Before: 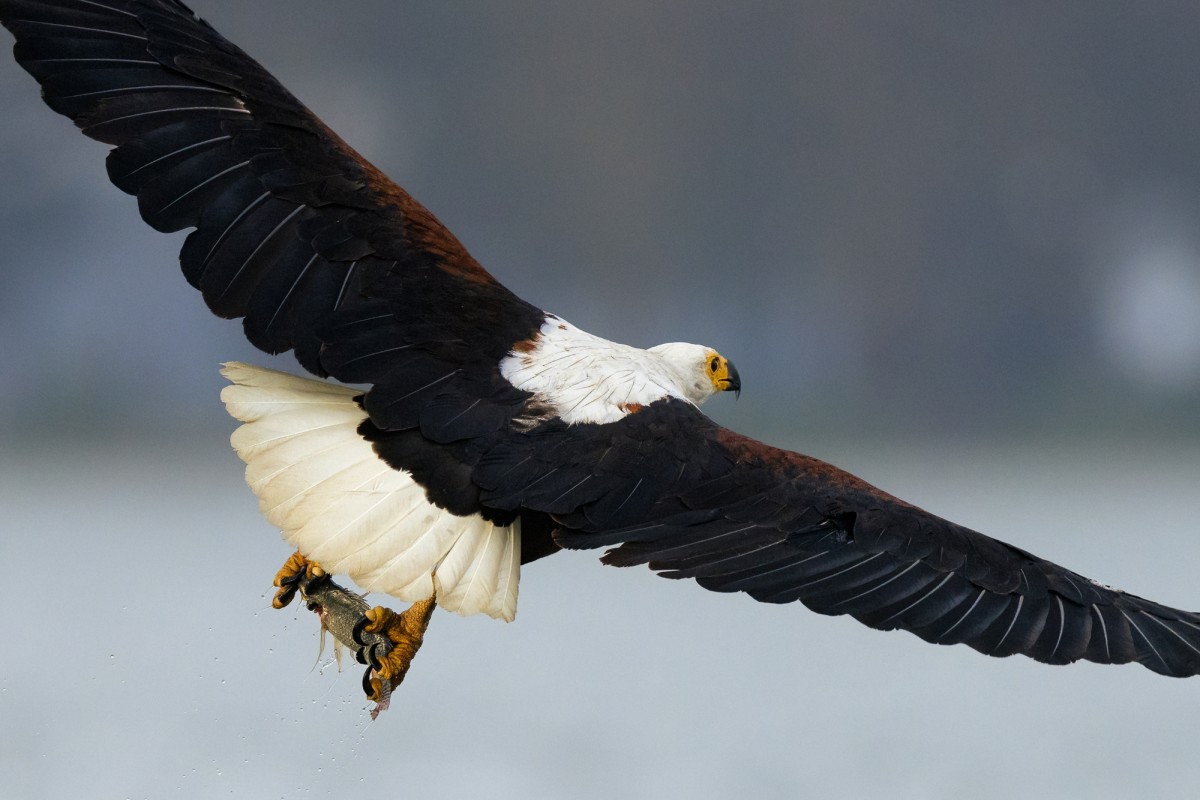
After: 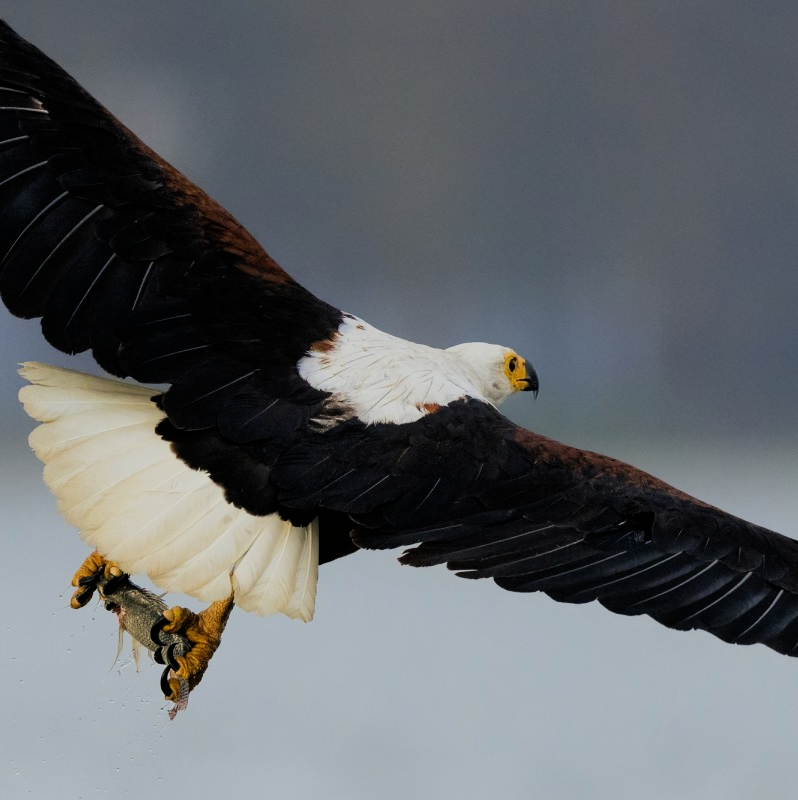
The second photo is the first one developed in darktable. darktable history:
filmic rgb: black relative exposure -7.65 EV, white relative exposure 4.56 EV, hardness 3.61, color science v6 (2022)
crop: left 16.899%, right 16.556%
